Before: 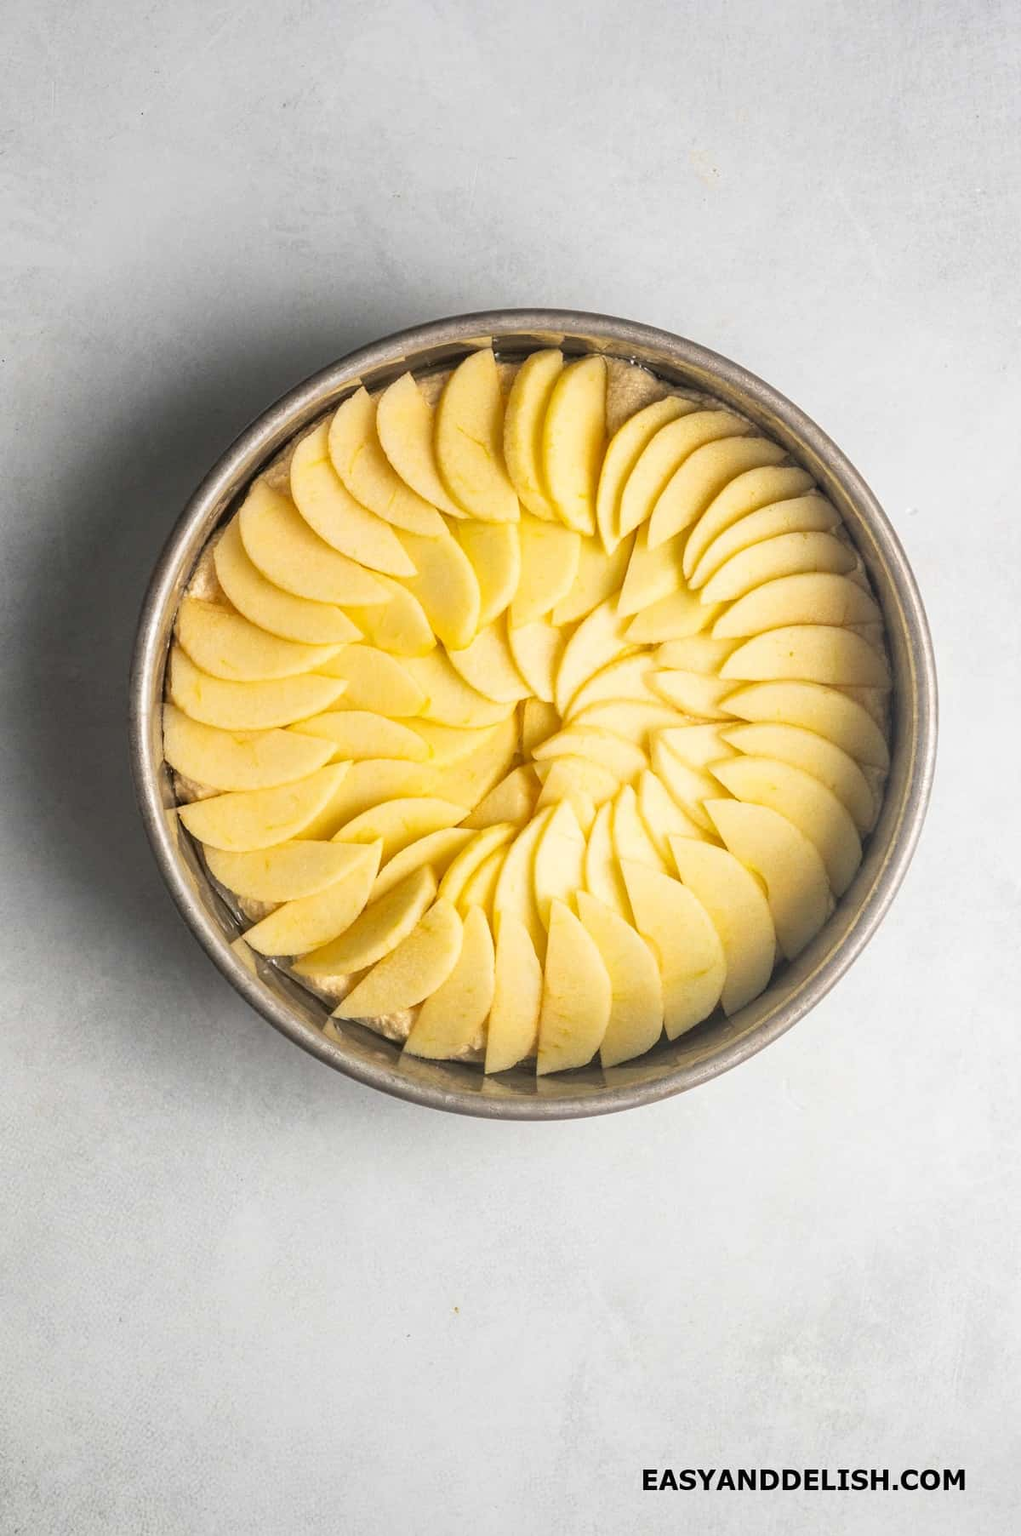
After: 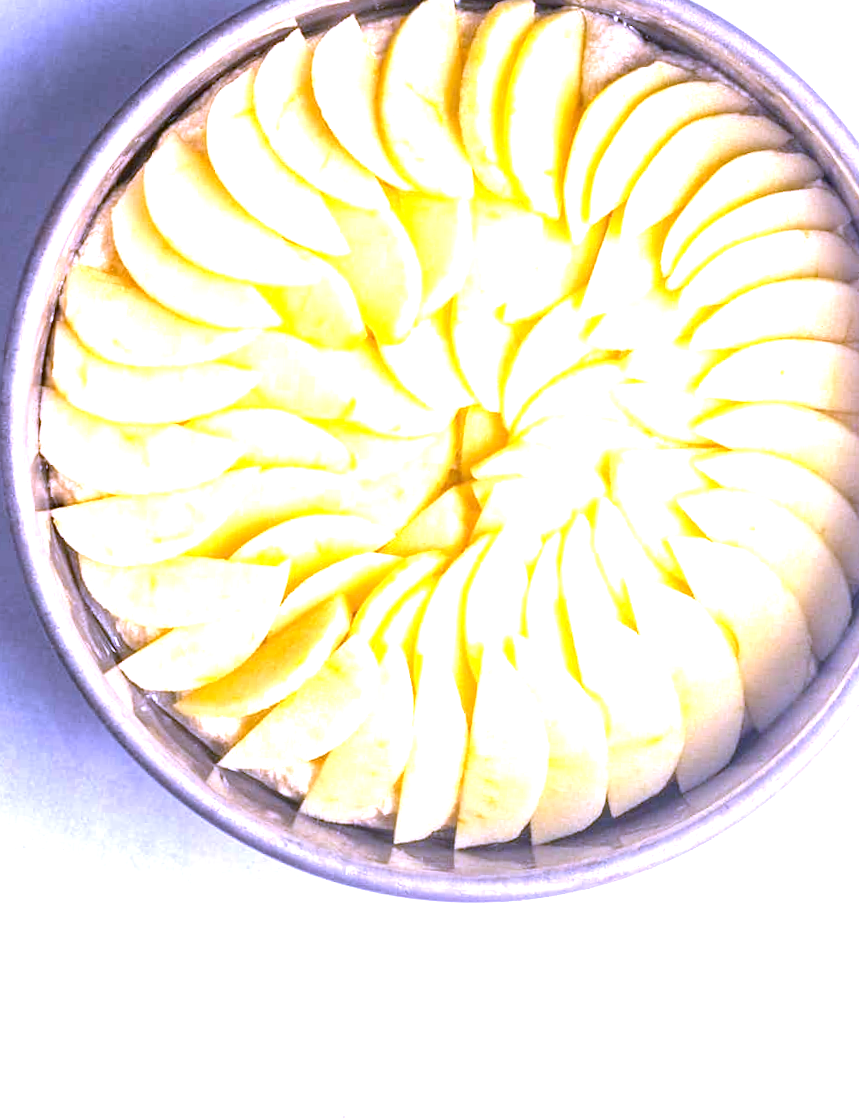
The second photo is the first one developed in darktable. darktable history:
exposure: black level correction 0.001, exposure 1.3 EV, compensate highlight preservation false
crop and rotate: angle -3.37°, left 9.79%, top 20.73%, right 12.42%, bottom 11.82%
tone equalizer: on, module defaults
white balance: red 0.98, blue 1.61
